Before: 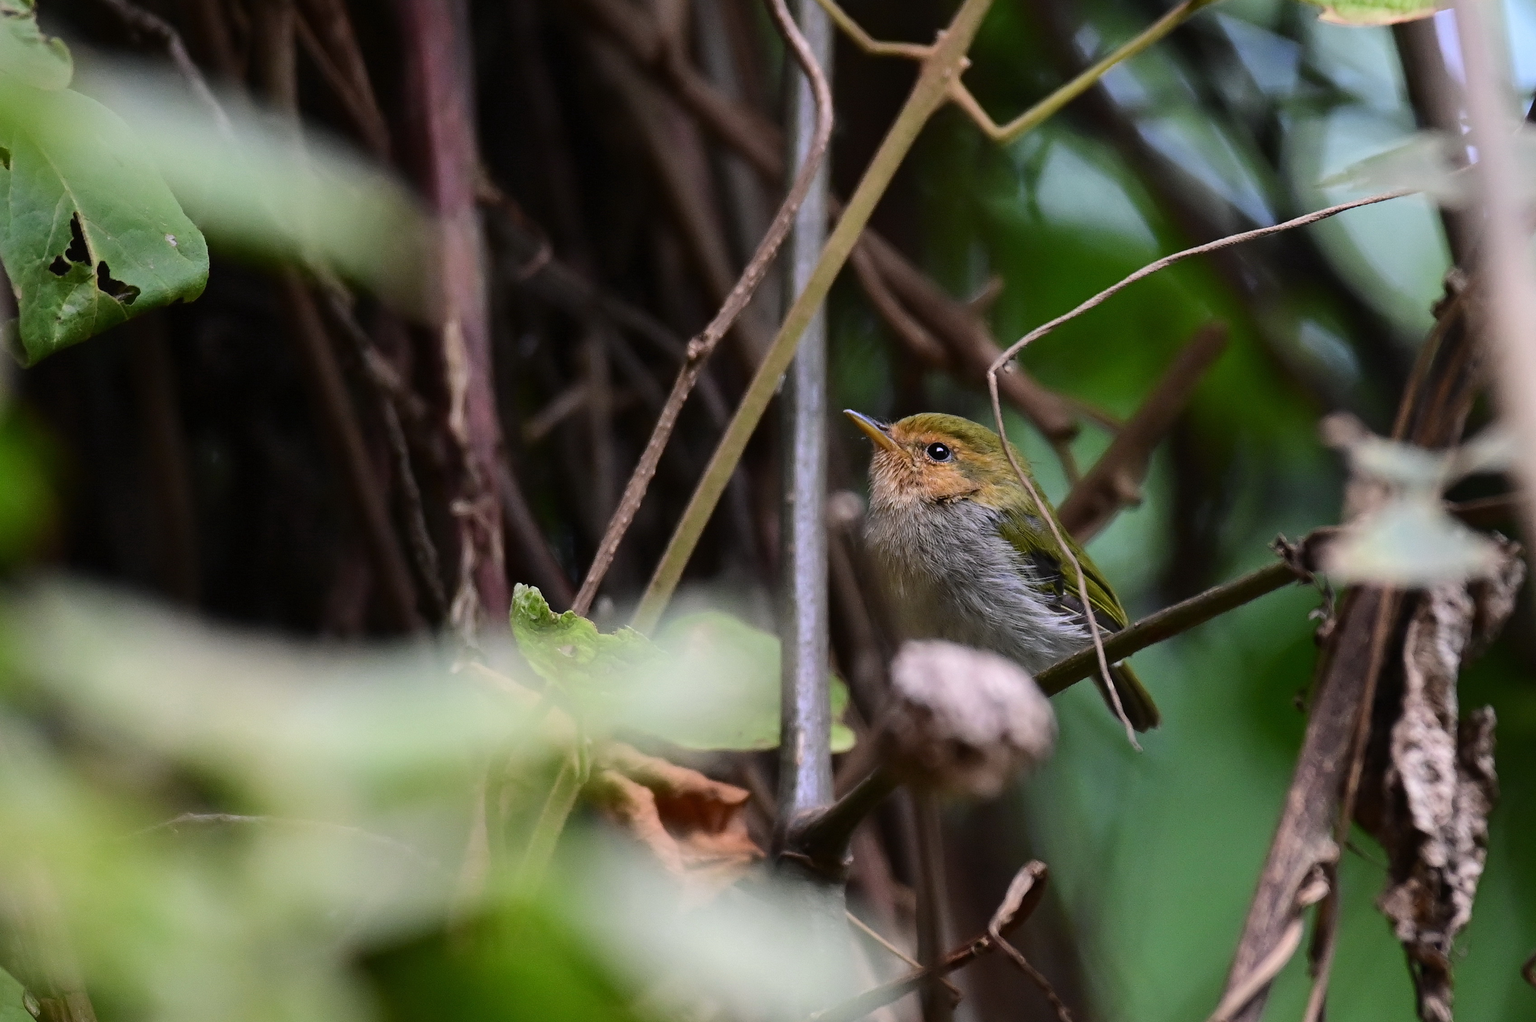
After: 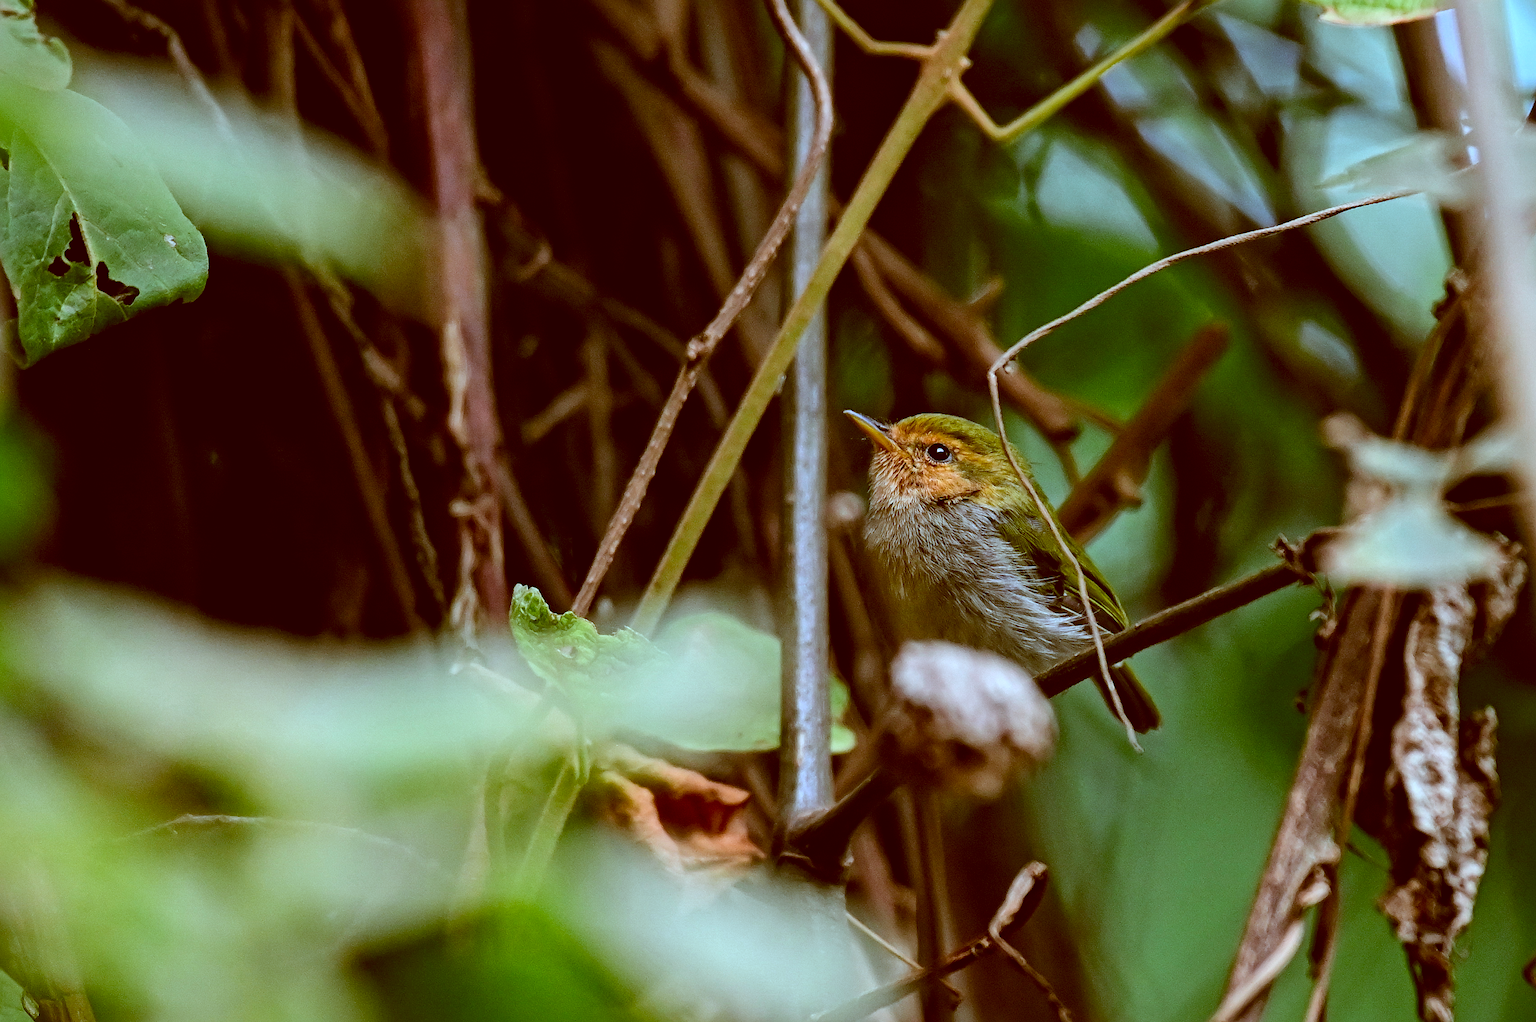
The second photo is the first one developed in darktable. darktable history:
crop and rotate: left 0.126%
sharpen: amount 0.2
levels: levels [0.026, 0.507, 0.987]
local contrast: mode bilateral grid, contrast 20, coarseness 20, detail 150%, midtone range 0.2
color zones: curves: ch0 [(0.224, 0.526) (0.75, 0.5)]; ch1 [(0.055, 0.526) (0.224, 0.761) (0.377, 0.526) (0.75, 0.5)]
color correction: highlights a* -14.62, highlights b* -16.22, shadows a* 10.12, shadows b* 29.4
shadows and highlights: shadows 25, highlights -25
